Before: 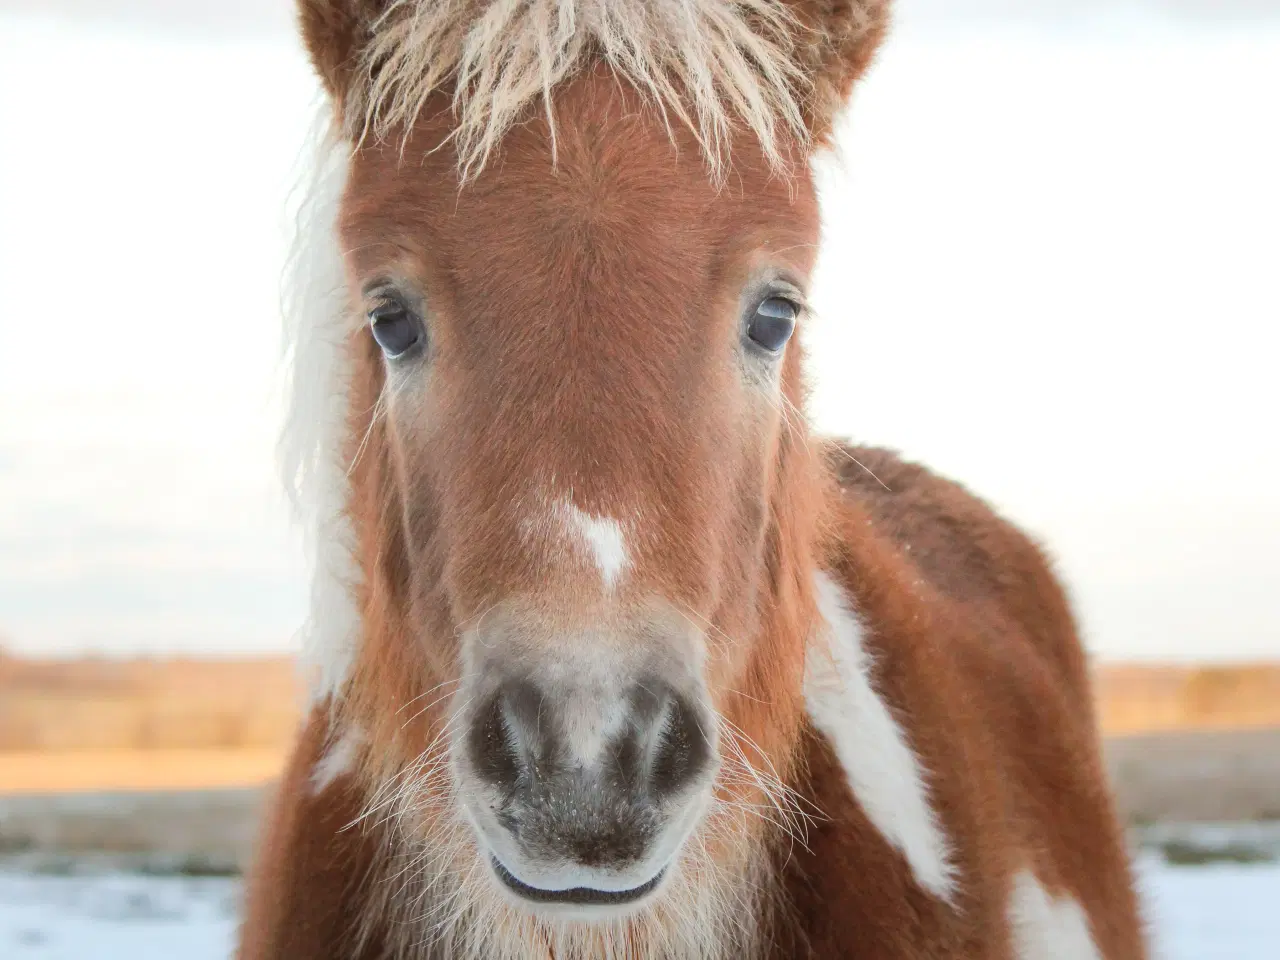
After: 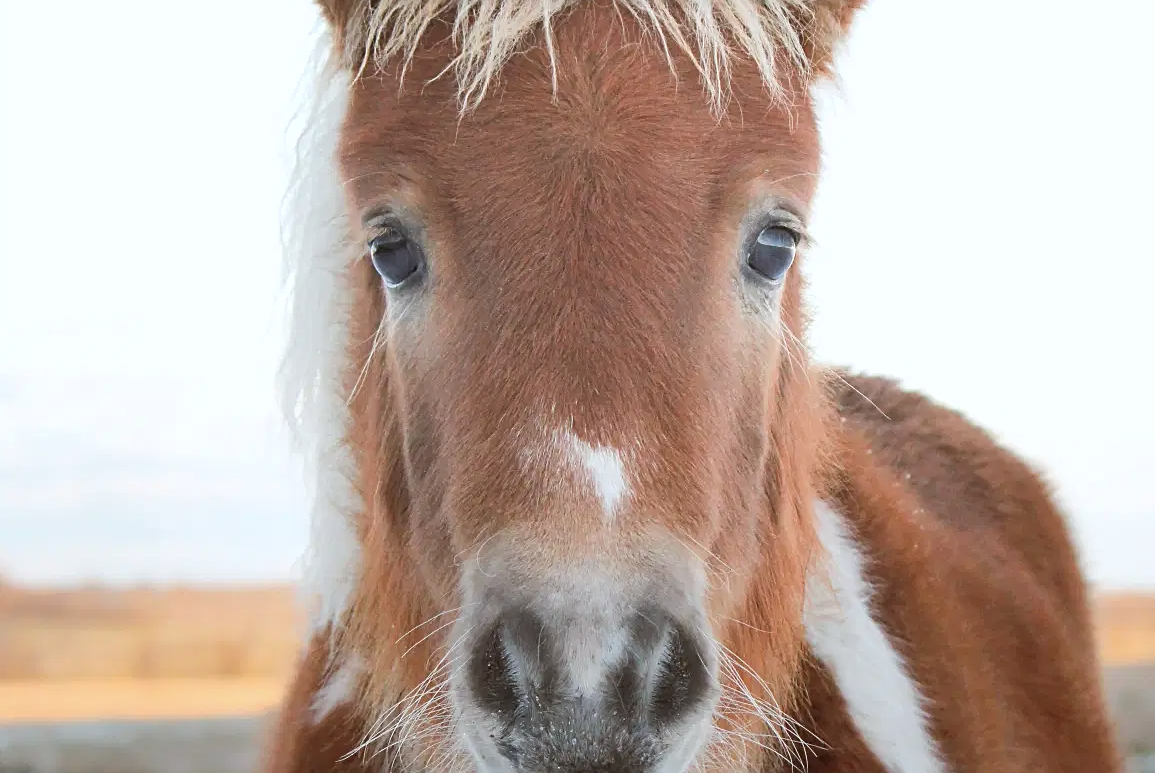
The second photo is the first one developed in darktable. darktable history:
sharpen: on, module defaults
crop: top 7.49%, right 9.717%, bottom 11.943%
white balance: red 0.976, blue 1.04
